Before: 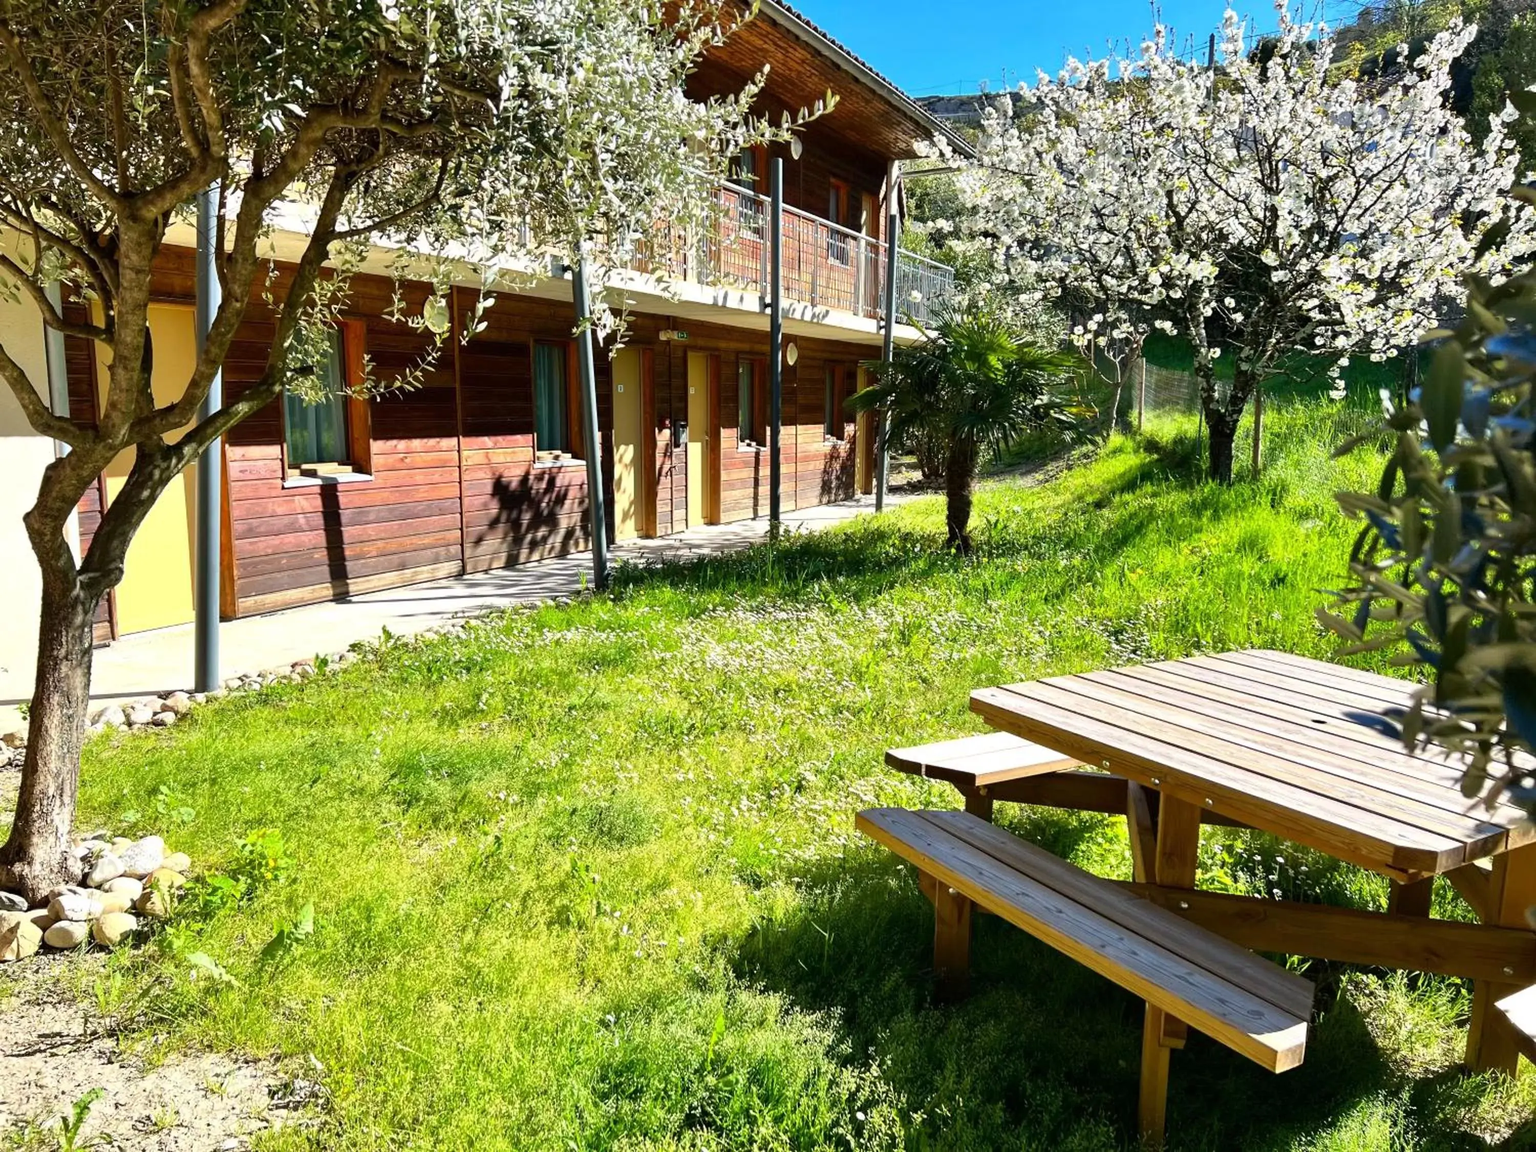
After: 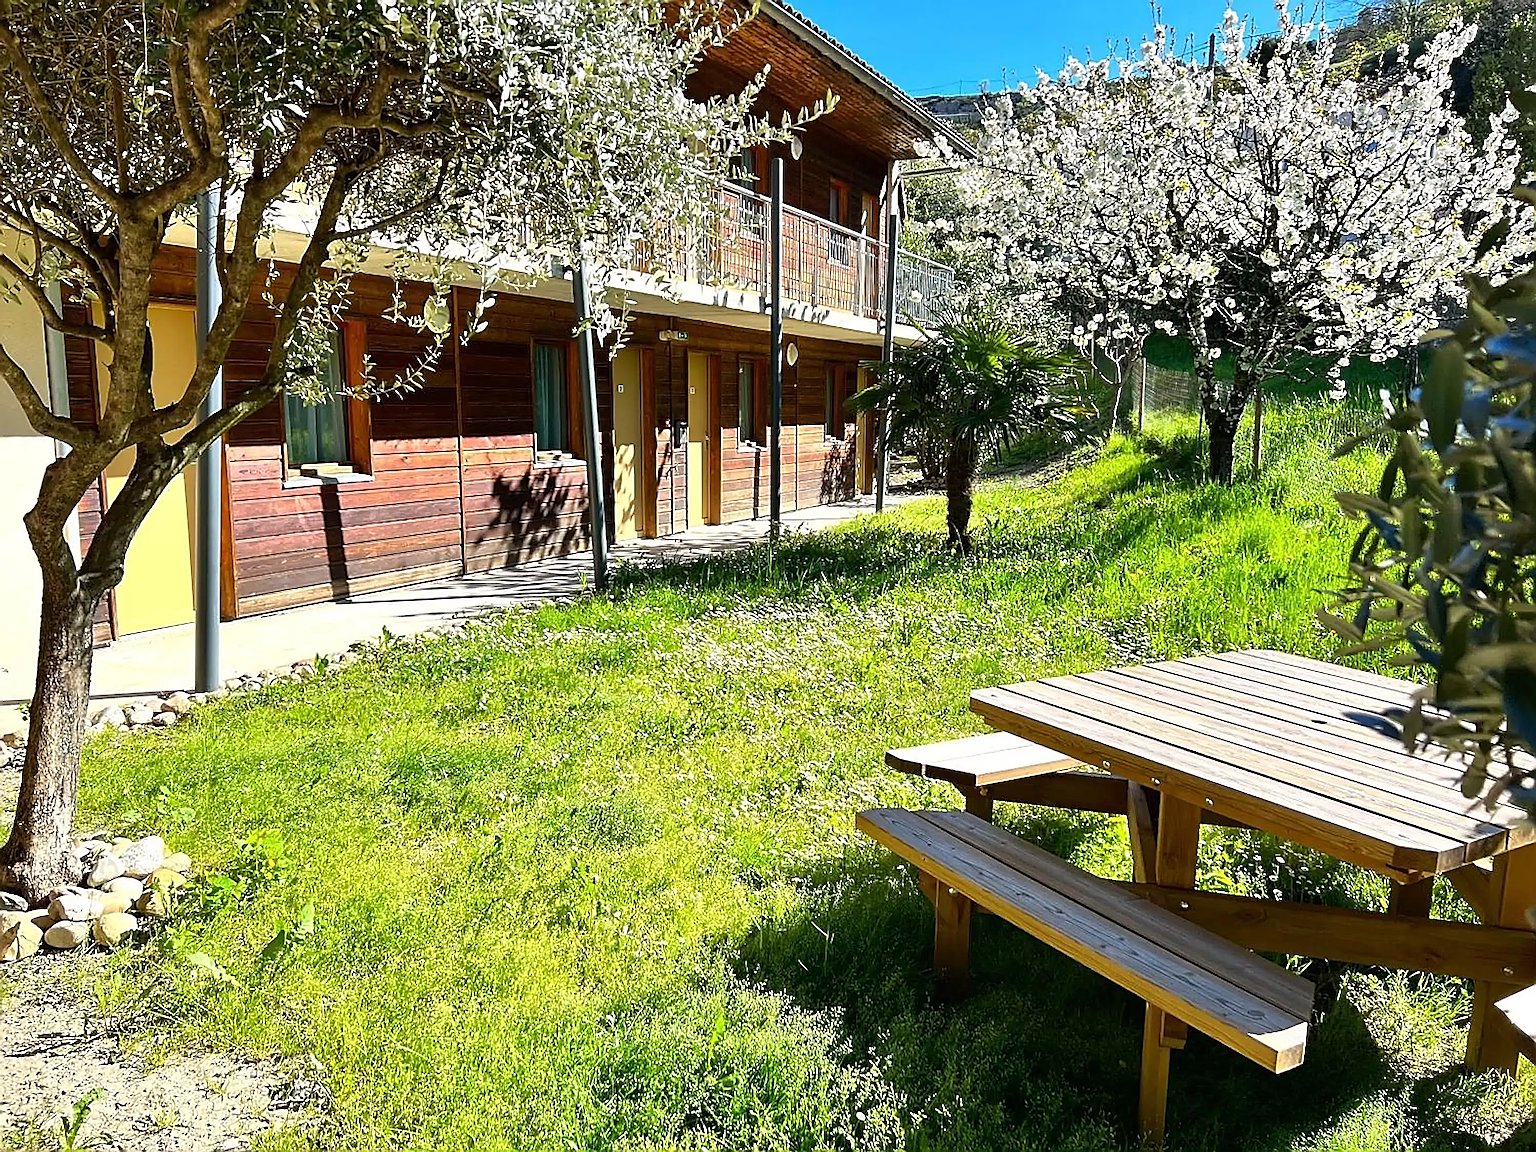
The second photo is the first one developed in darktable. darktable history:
sharpen: amount 1.991
